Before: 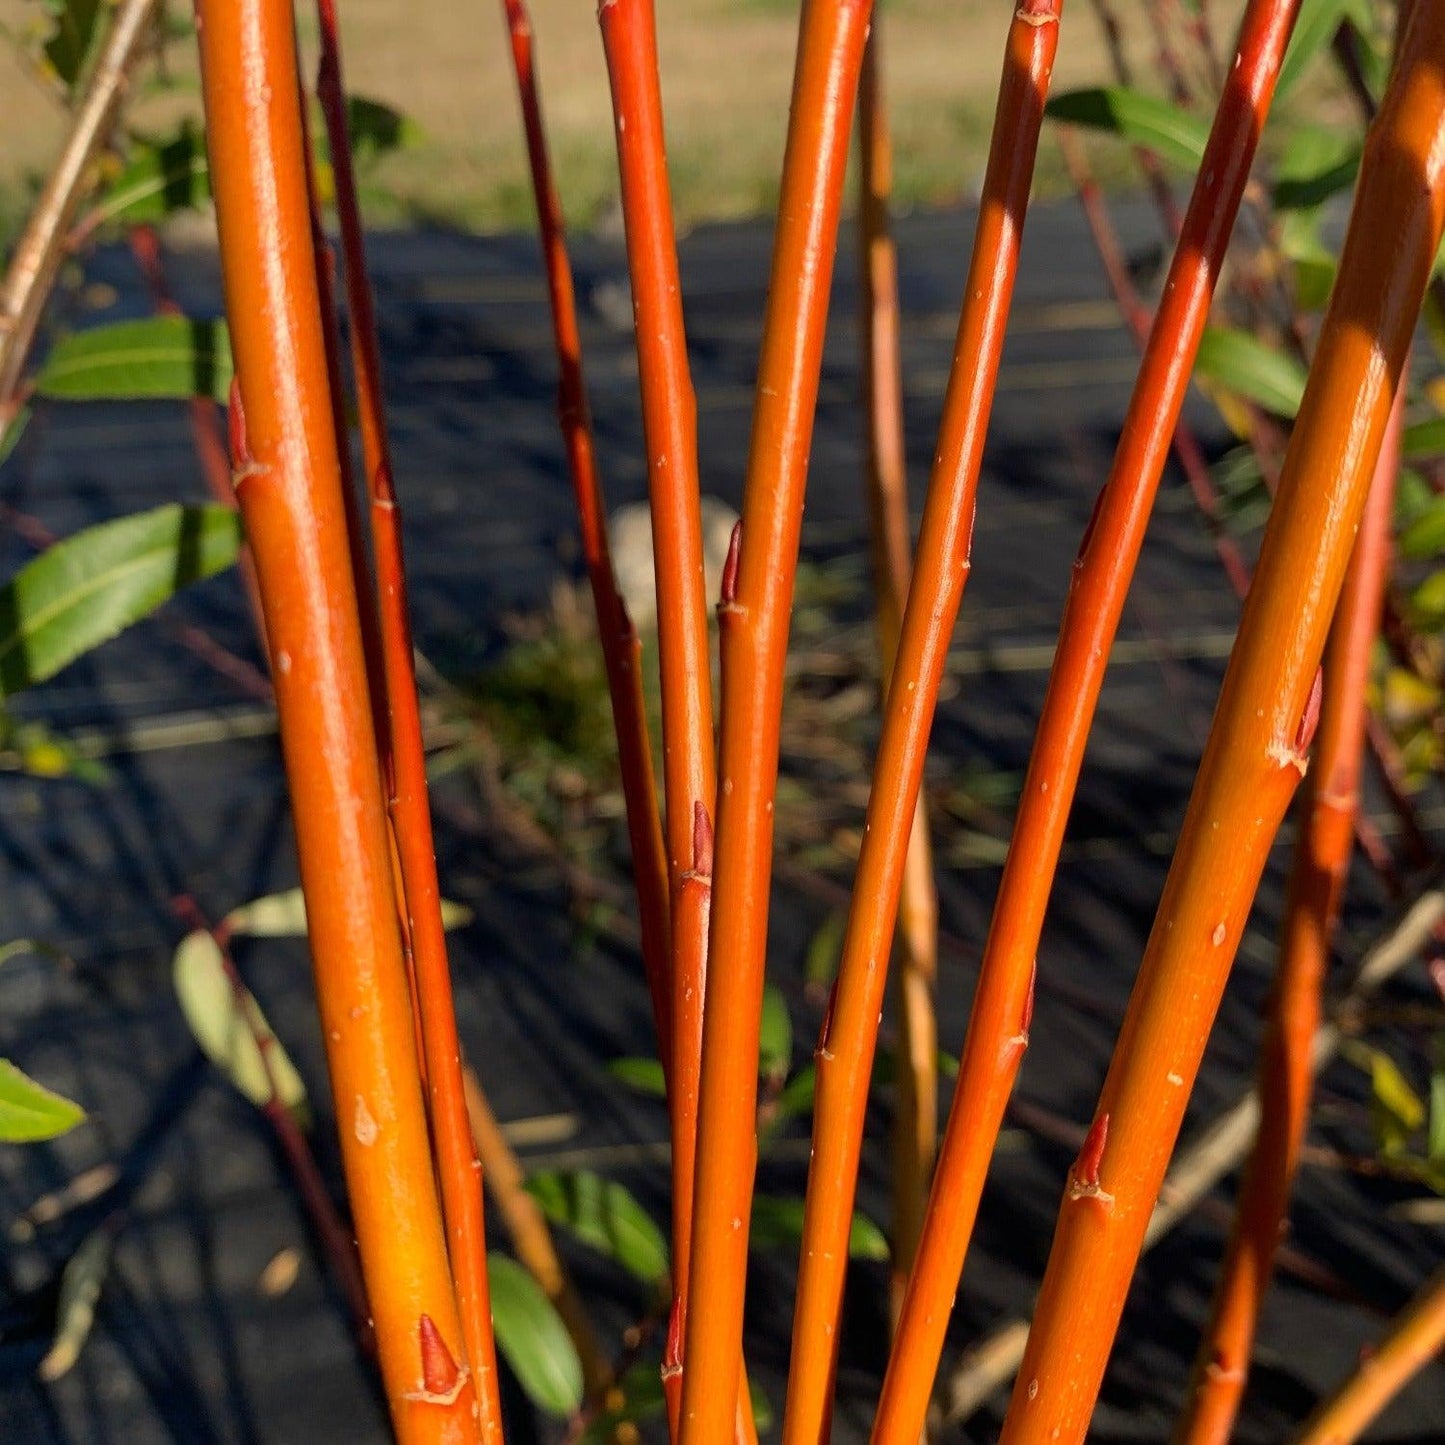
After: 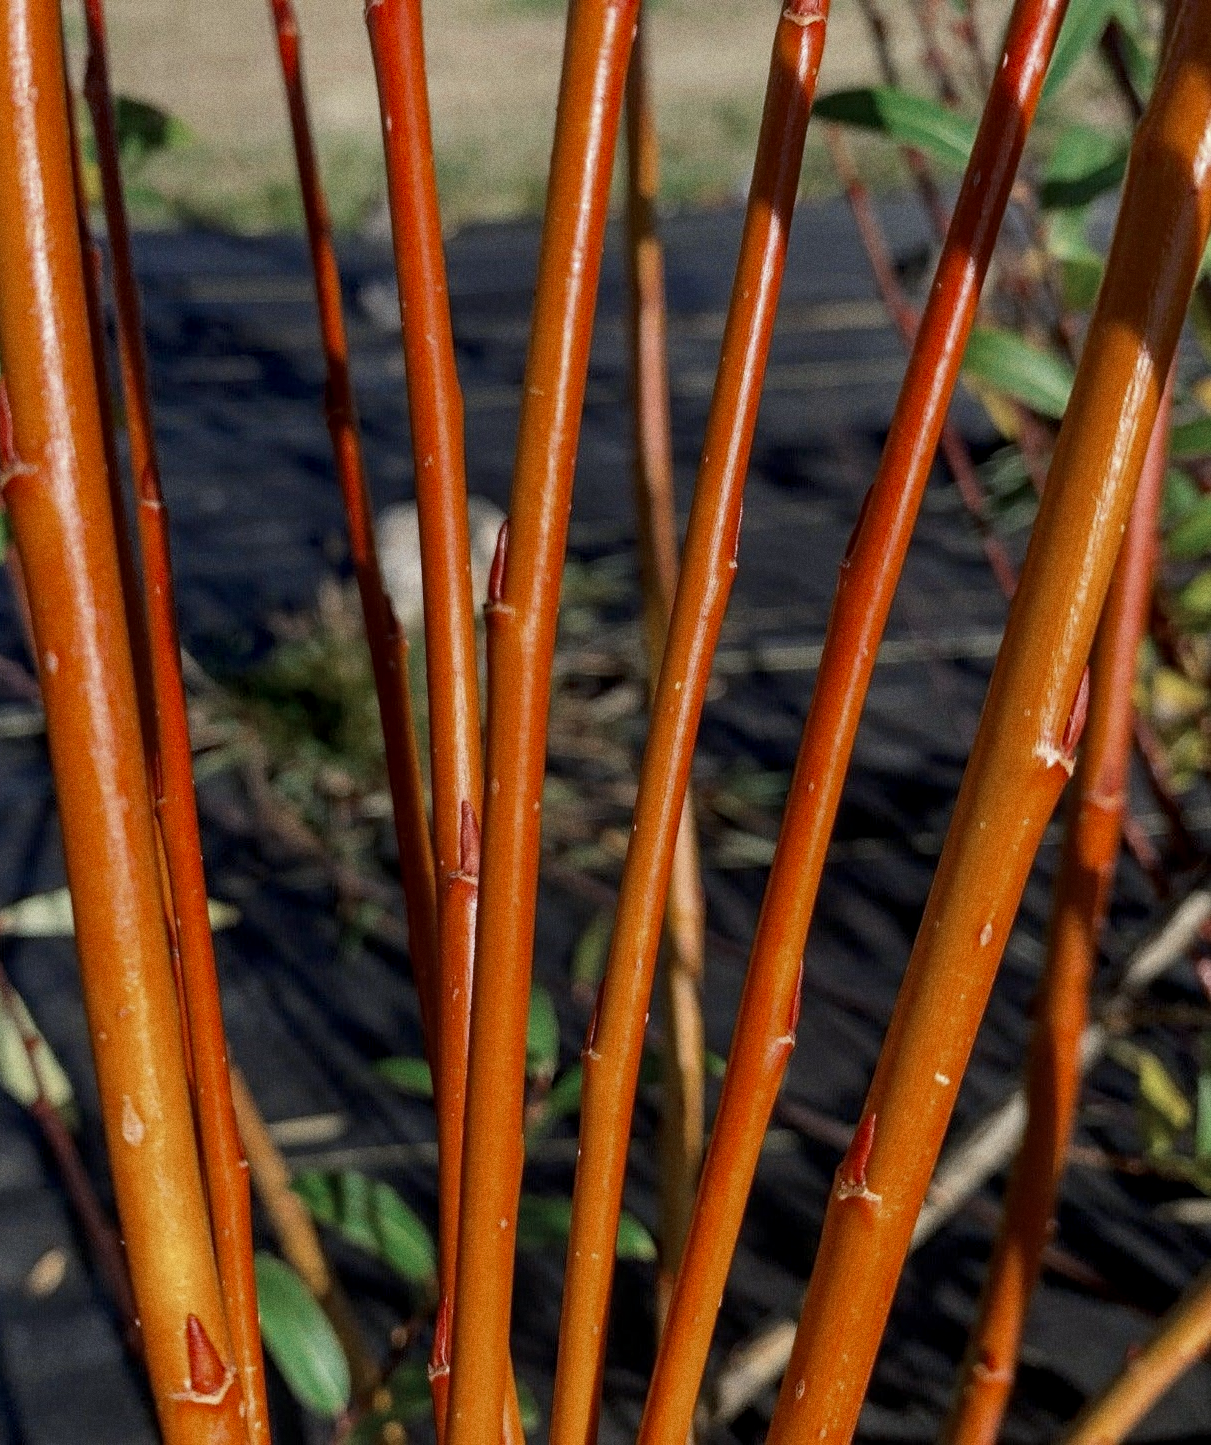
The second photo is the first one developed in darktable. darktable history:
color zones: curves: ch0 [(0, 0.5) (0.125, 0.4) (0.25, 0.5) (0.375, 0.4) (0.5, 0.4) (0.625, 0.35) (0.75, 0.35) (0.875, 0.5)]; ch1 [(0, 0.35) (0.125, 0.45) (0.25, 0.35) (0.375, 0.35) (0.5, 0.35) (0.625, 0.35) (0.75, 0.45) (0.875, 0.35)]; ch2 [(0, 0.6) (0.125, 0.5) (0.25, 0.5) (0.375, 0.6) (0.5, 0.6) (0.625, 0.5) (0.75, 0.5) (0.875, 0.5)]
local contrast: on, module defaults
white balance: red 0.948, green 1.02, blue 1.176
crop: left 16.145%
grain: coarseness 8.68 ISO, strength 31.94%
